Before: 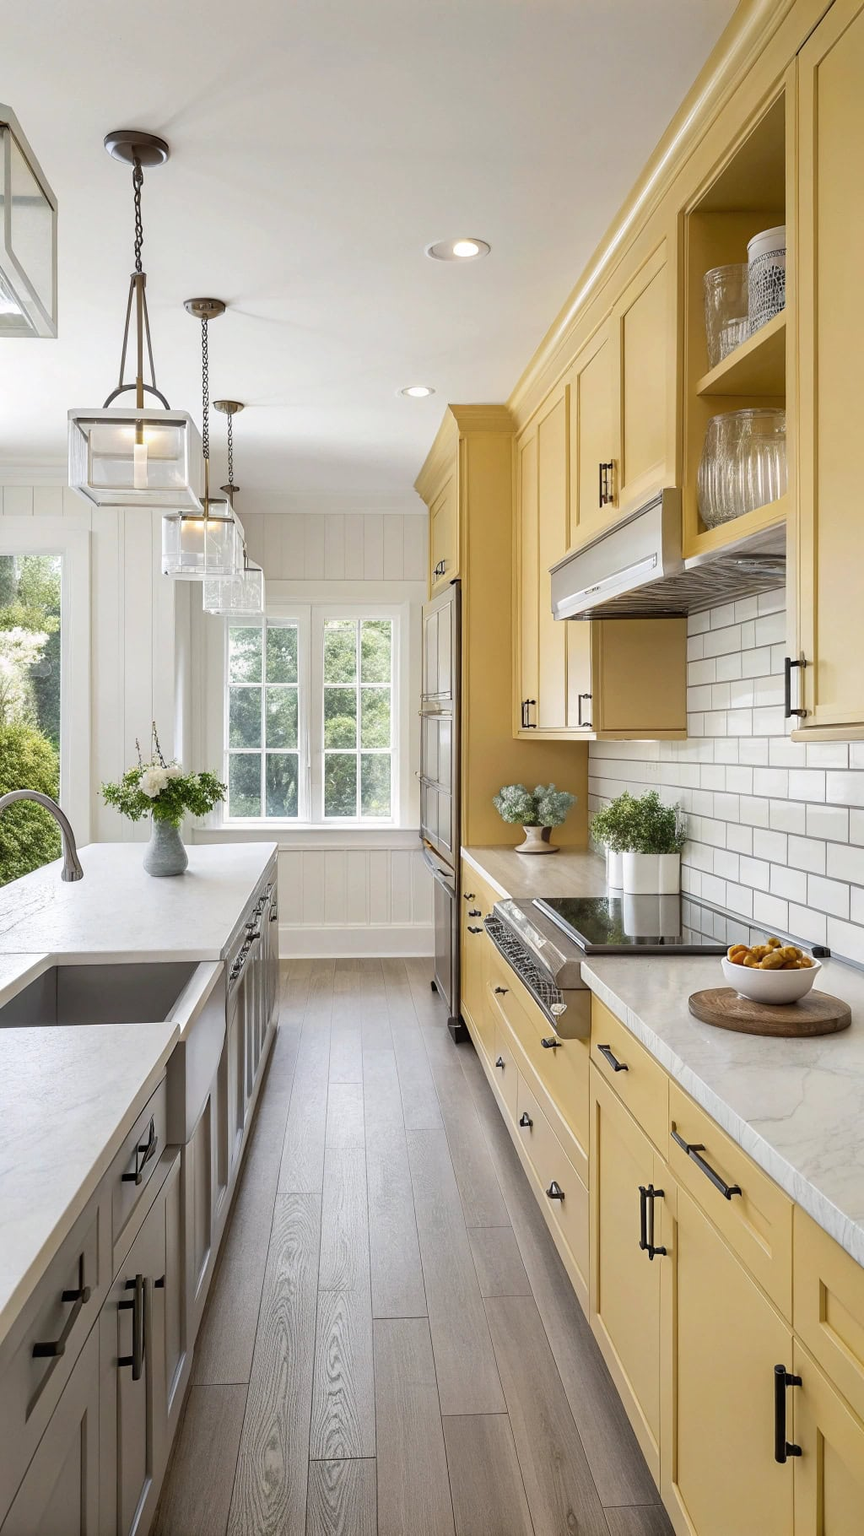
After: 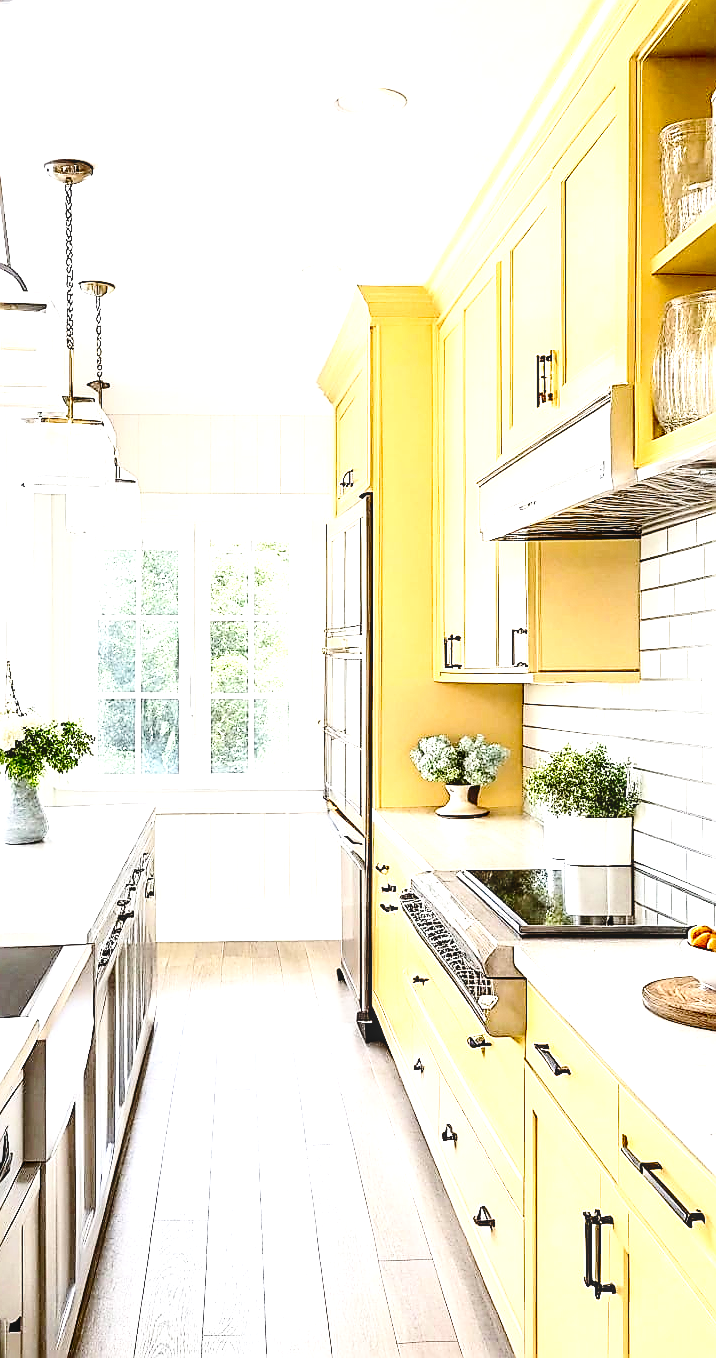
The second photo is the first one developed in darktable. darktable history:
crop and rotate: left 17%, top 10.672%, right 13.011%, bottom 14.674%
contrast brightness saturation: contrast 0.324, brightness -0.069, saturation 0.169
exposure: black level correction 0.001, exposure 0.499 EV, compensate exposure bias true, compensate highlight preservation false
sharpen: radius 1.399, amount 1.249, threshold 0.806
levels: levels [0.016, 0.484, 0.953]
local contrast: on, module defaults
base curve: curves: ch0 [(0, 0) (0.028, 0.03) (0.121, 0.232) (0.46, 0.748) (0.859, 0.968) (1, 1)], preserve colors none
